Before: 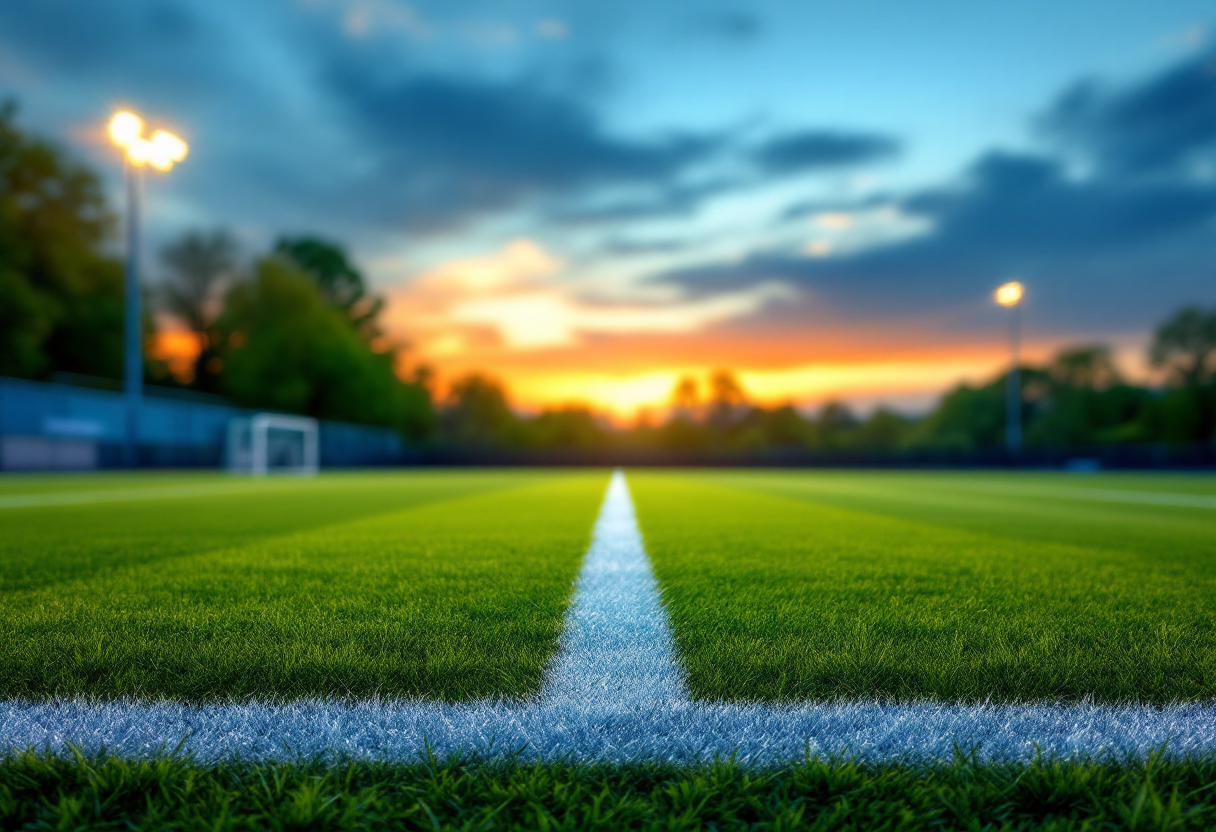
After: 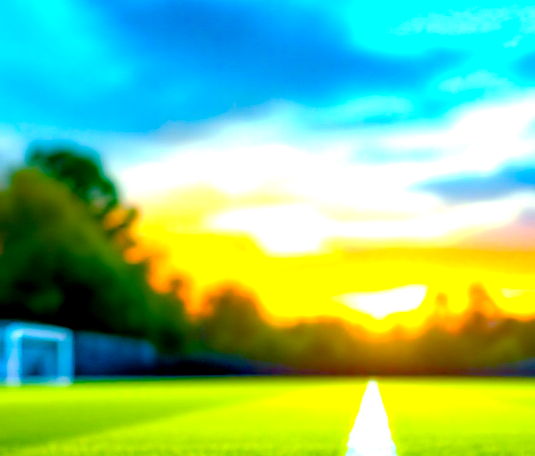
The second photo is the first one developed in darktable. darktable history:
exposure: black level correction 0.008, exposure 0.979 EV, compensate highlight preservation false
crop: left 20.248%, top 10.86%, right 35.675%, bottom 34.321%
color balance rgb: linear chroma grading › shadows 10%, linear chroma grading › highlights 10%, linear chroma grading › global chroma 15%, linear chroma grading › mid-tones 15%, perceptual saturation grading › global saturation 40%, perceptual saturation grading › highlights -25%, perceptual saturation grading › mid-tones 35%, perceptual saturation grading › shadows 35%, perceptual brilliance grading › global brilliance 11.29%, global vibrance 11.29%
